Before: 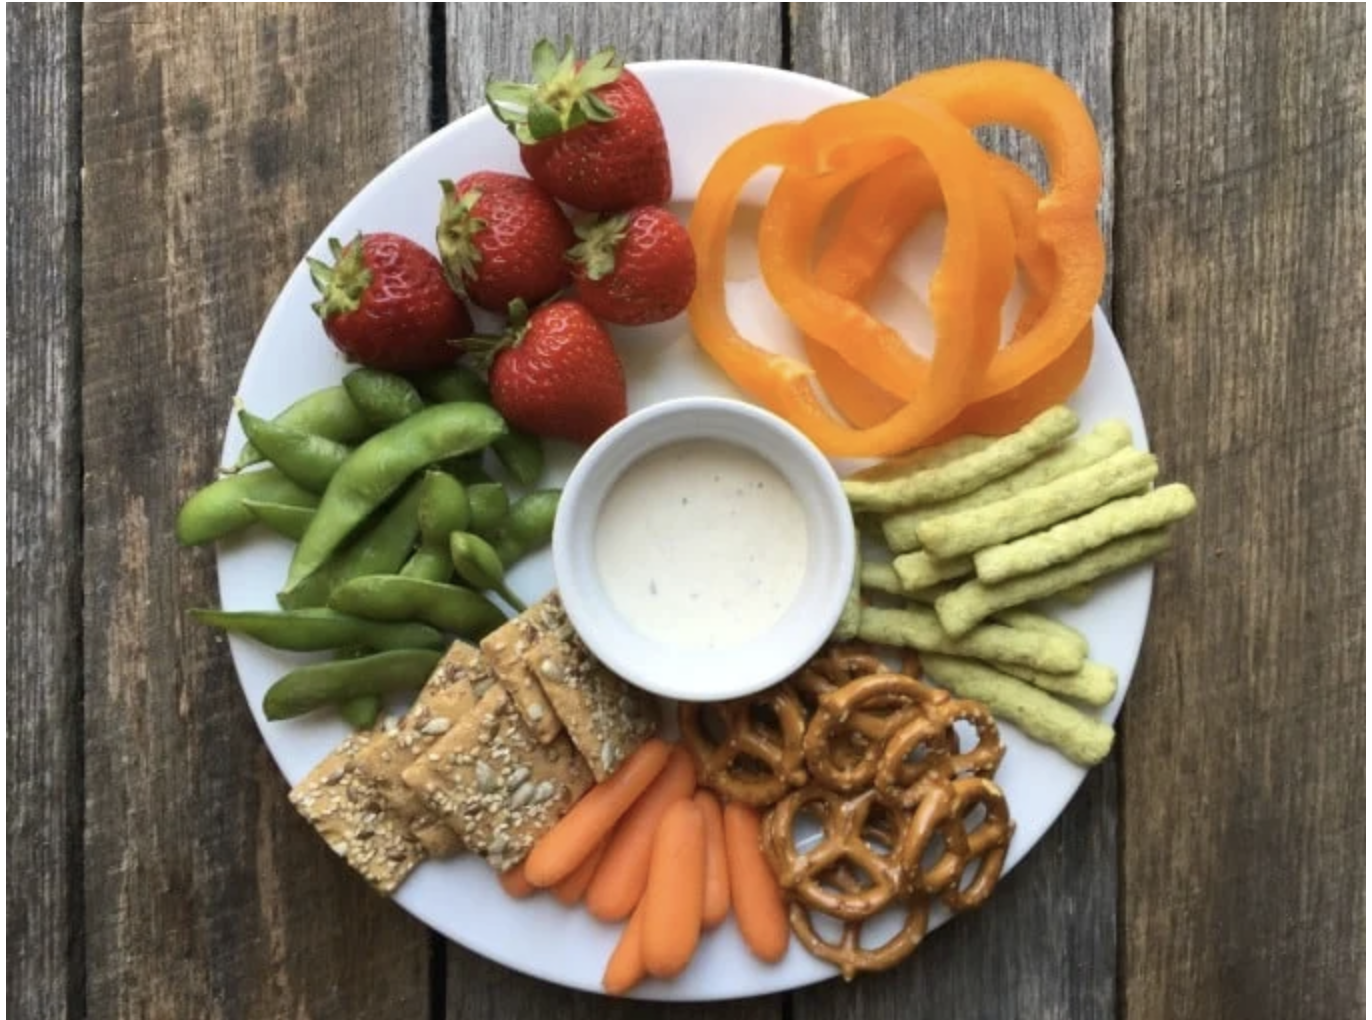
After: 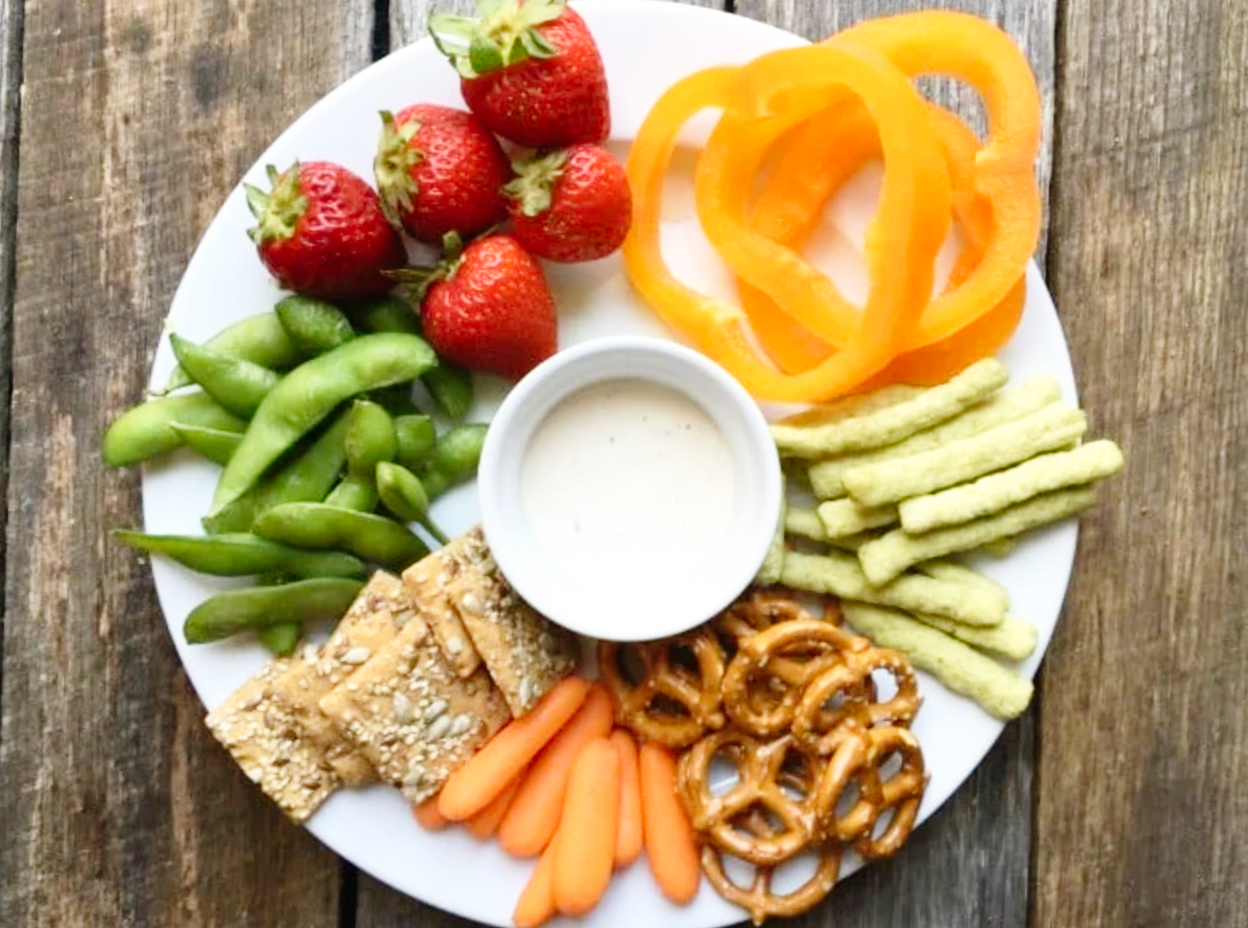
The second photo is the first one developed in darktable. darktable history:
crop and rotate: angle -2.1°, left 3.149%, top 3.869%, right 1.396%, bottom 0.647%
base curve: curves: ch0 [(0, 0) (0.008, 0.007) (0.022, 0.029) (0.048, 0.089) (0.092, 0.197) (0.191, 0.399) (0.275, 0.534) (0.357, 0.65) (0.477, 0.78) (0.542, 0.833) (0.799, 0.973) (1, 1)], preserve colors none
